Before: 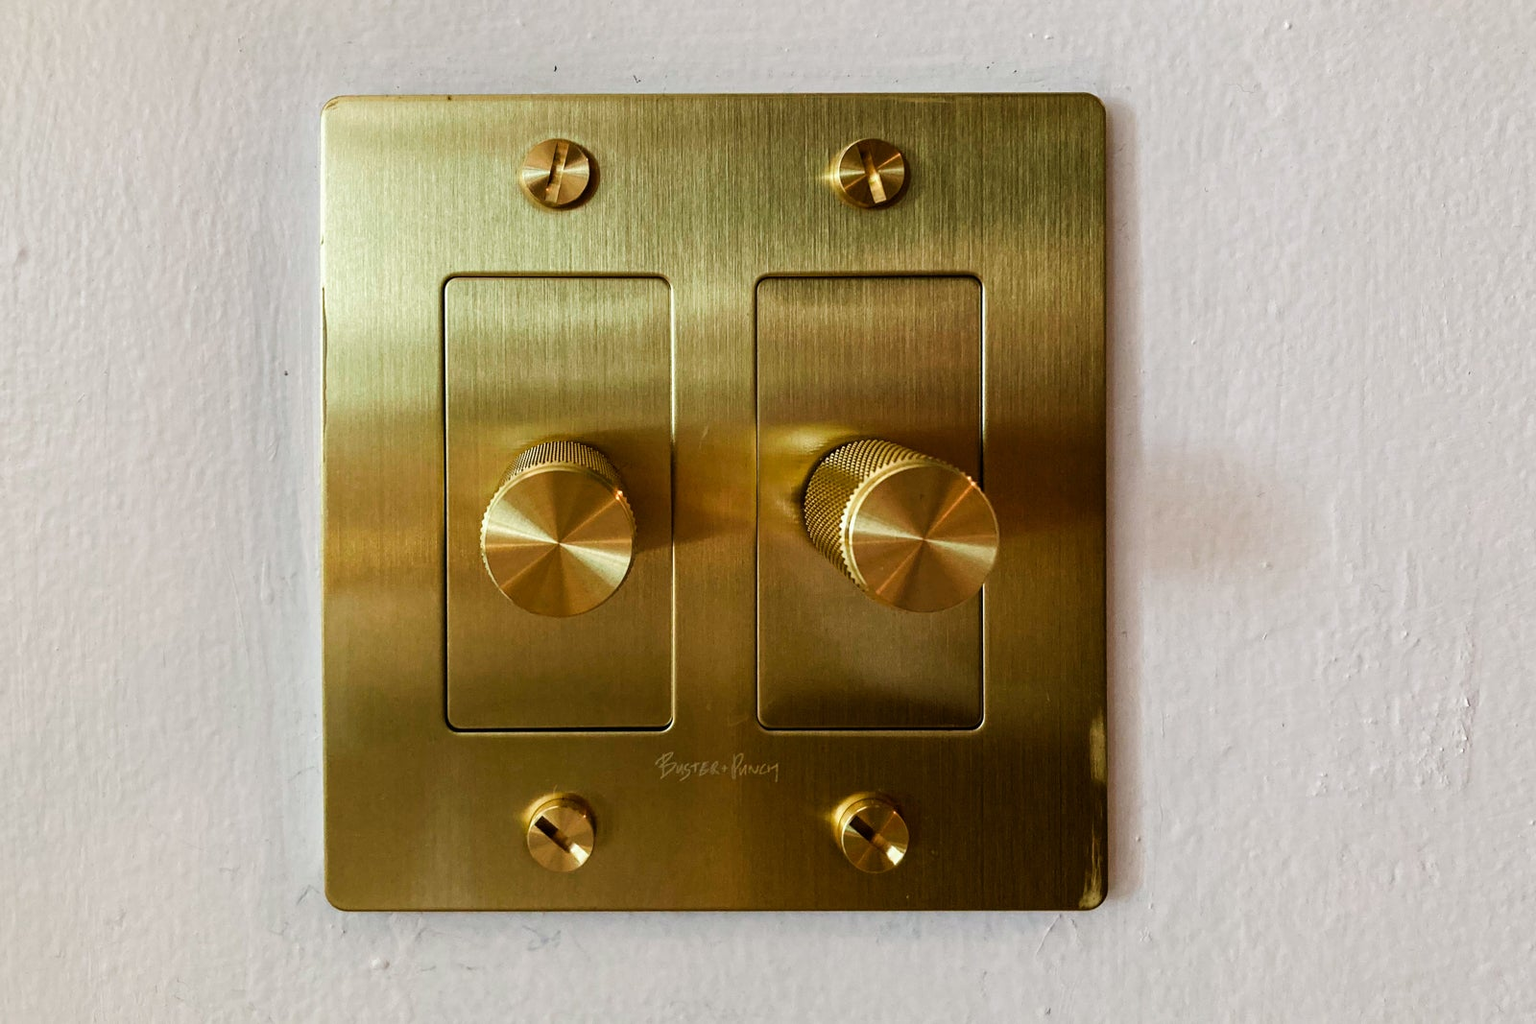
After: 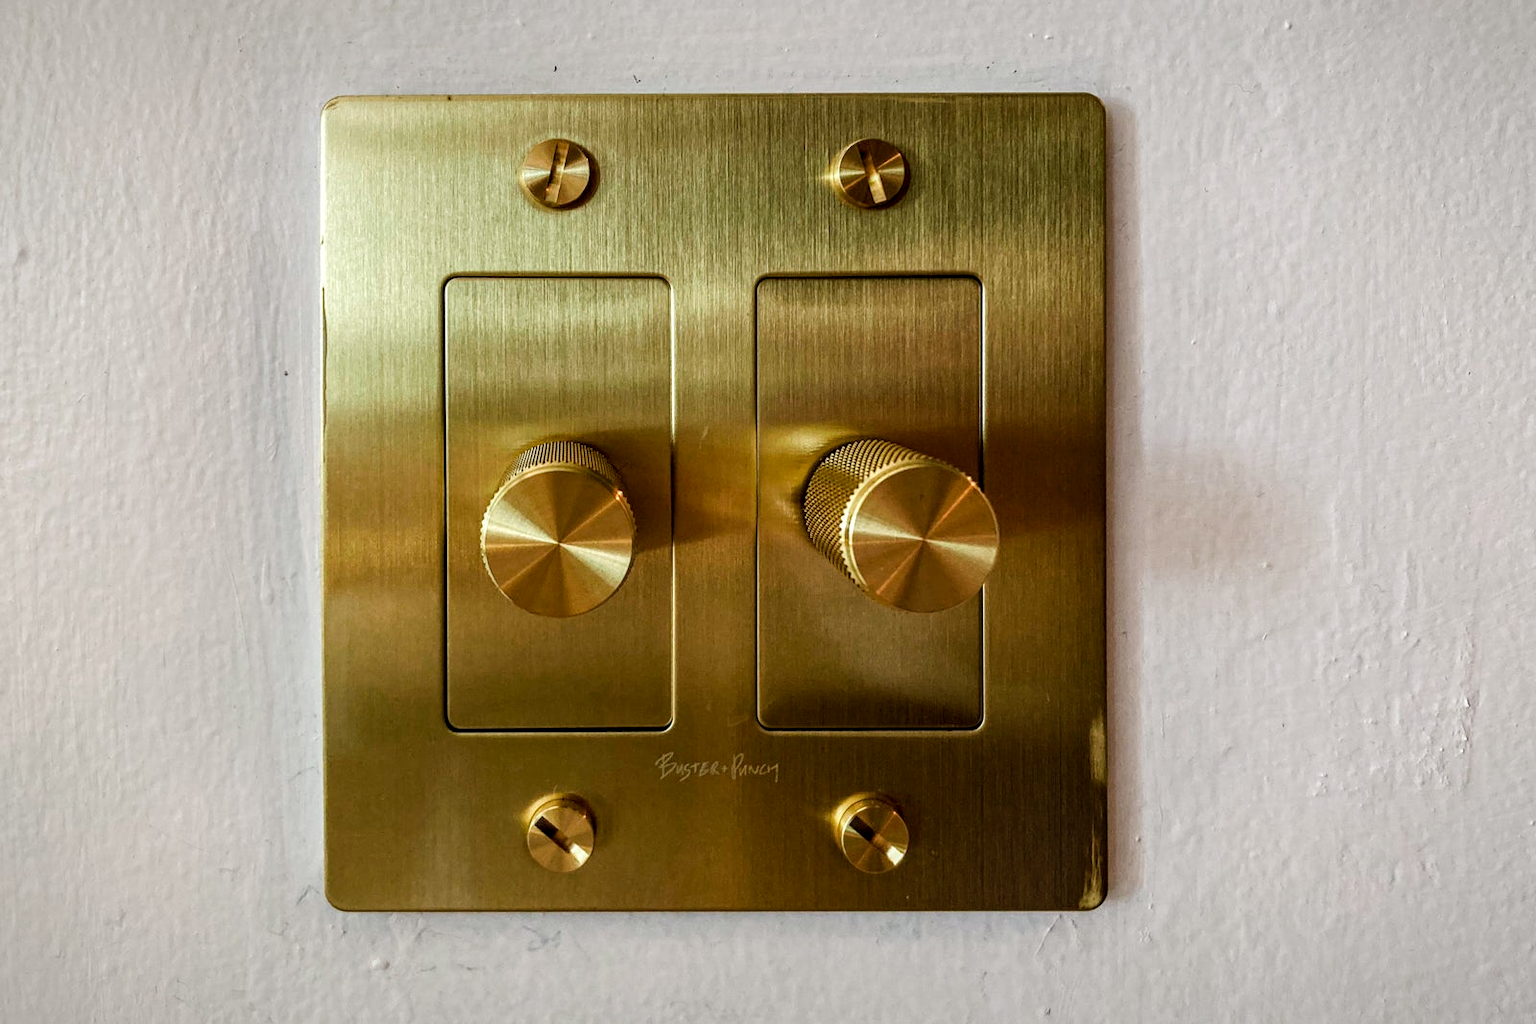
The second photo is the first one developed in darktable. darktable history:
exposure: black level correction 0.001, compensate highlight preservation false
local contrast: on, module defaults
vignetting: fall-off start 98.73%, fall-off radius 101.1%, width/height ratio 1.425, unbound false
